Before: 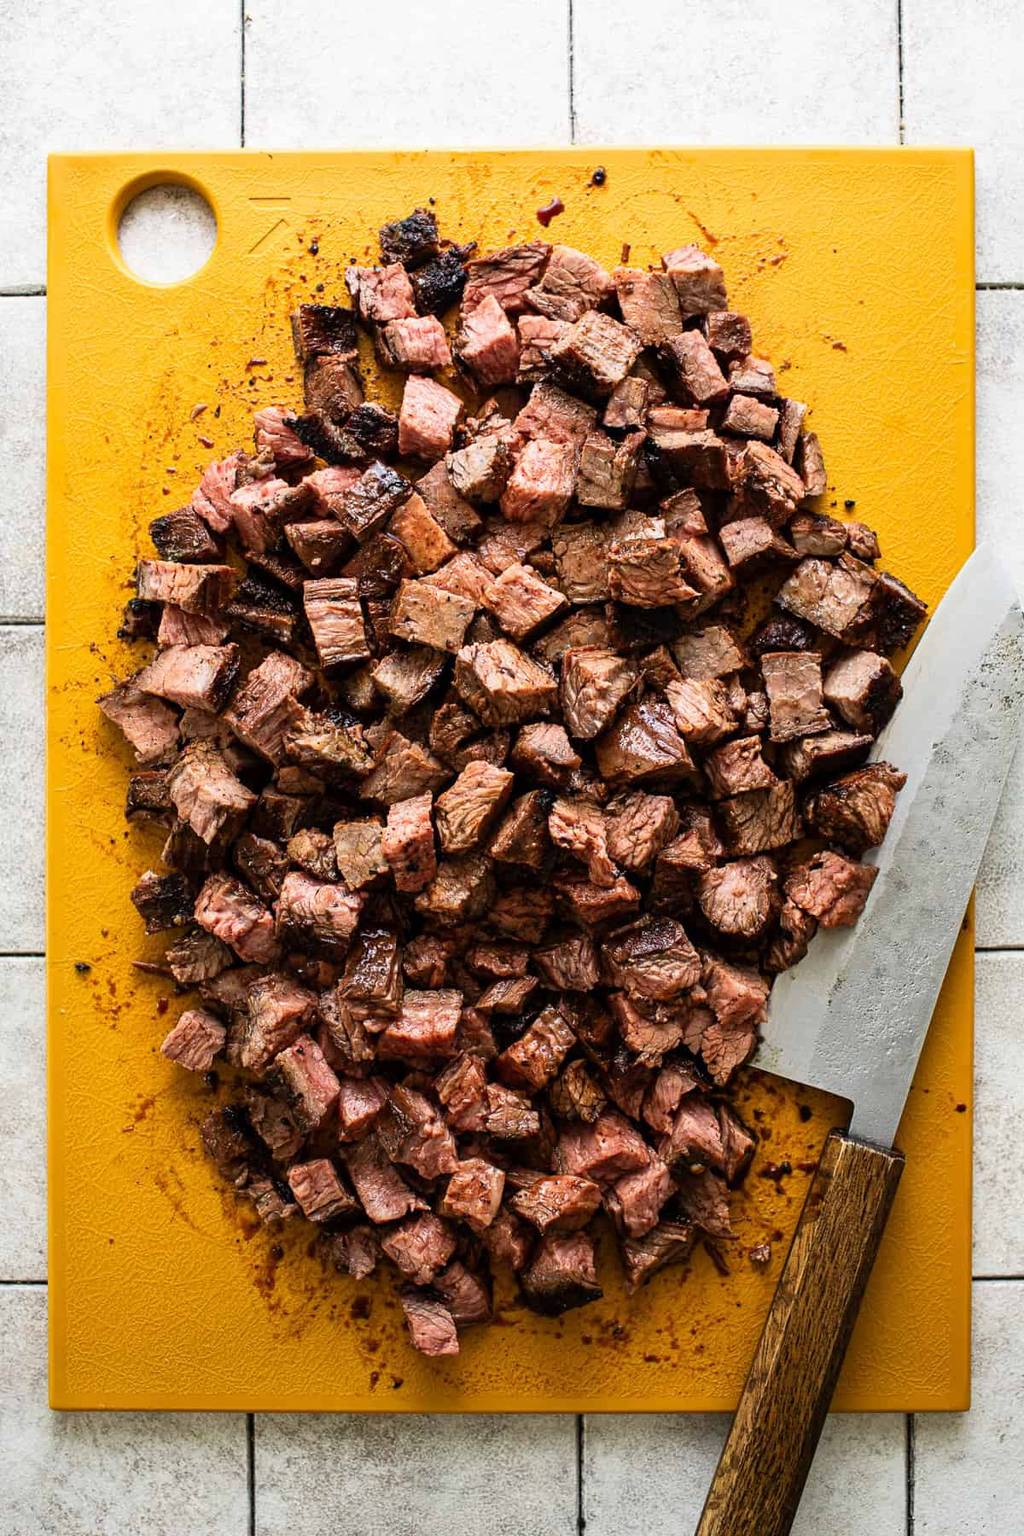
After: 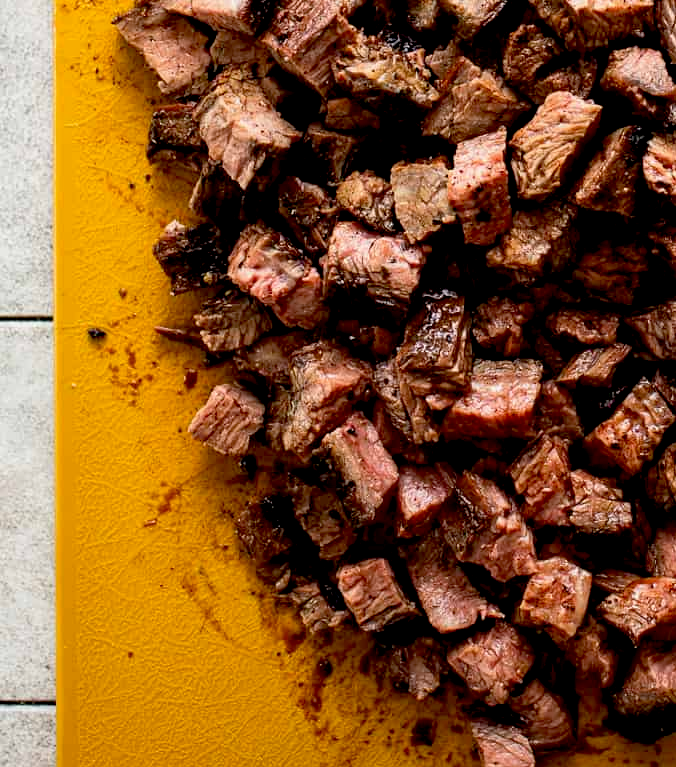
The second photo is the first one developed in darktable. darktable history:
exposure: black level correction 0.016, exposure -0.009 EV, compensate highlight preservation false
crop: top 44.483%, right 43.593%, bottom 12.892%
